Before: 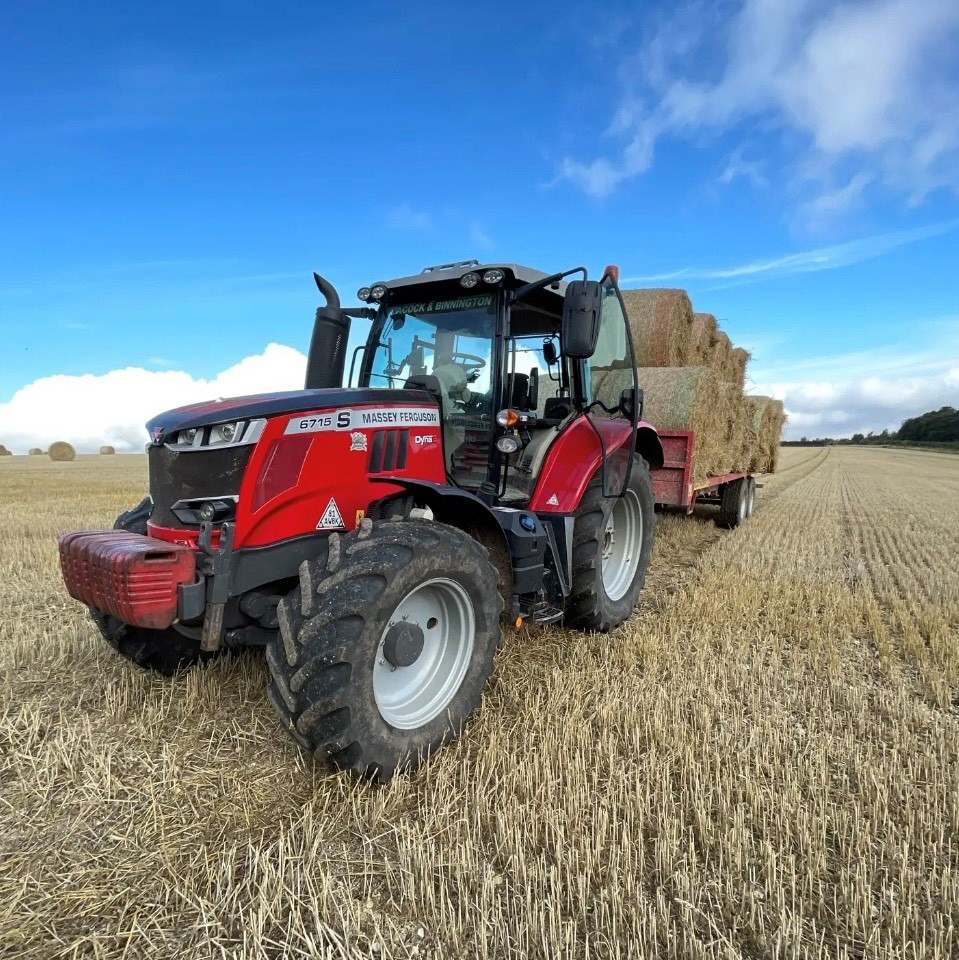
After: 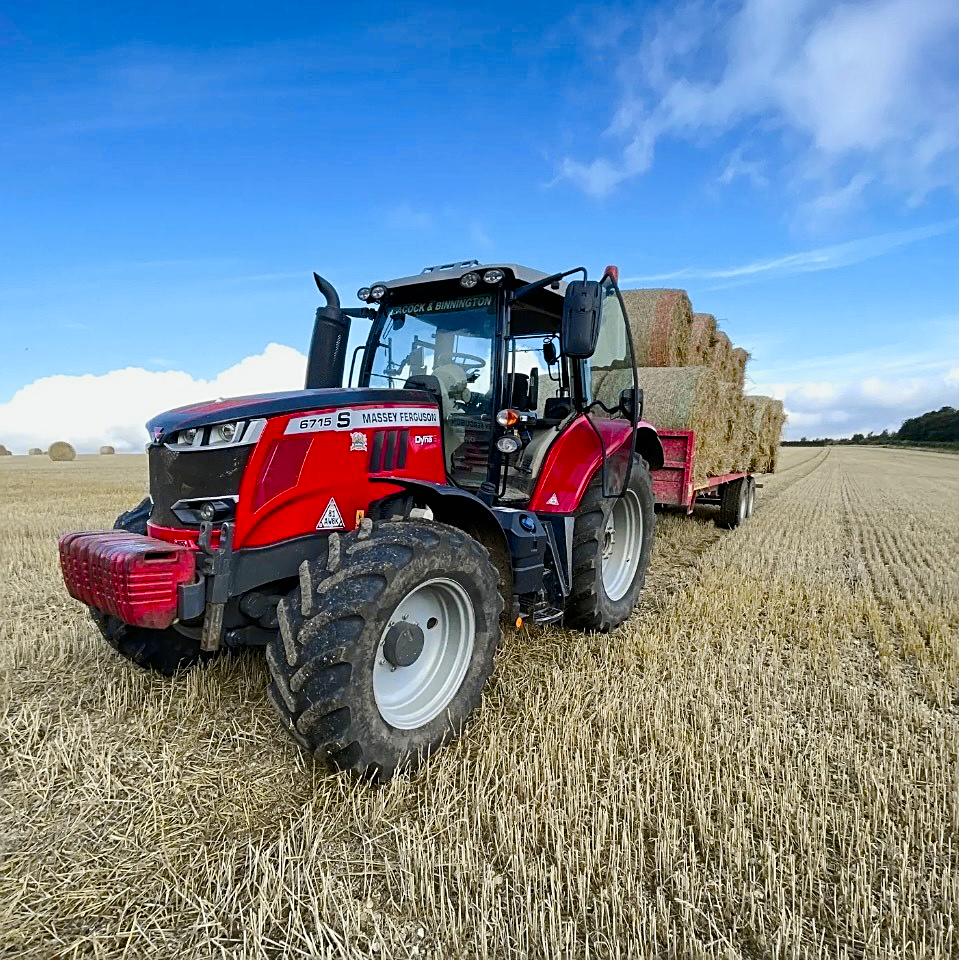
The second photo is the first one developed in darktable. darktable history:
tone curve: curves: ch0 [(0, 0) (0.23, 0.205) (0.486, 0.52) (0.822, 0.825) (0.994, 0.955)]; ch1 [(0, 0) (0.226, 0.261) (0.379, 0.442) (0.469, 0.472) (0.495, 0.495) (0.514, 0.504) (0.561, 0.568) (0.59, 0.612) (1, 1)]; ch2 [(0, 0) (0.269, 0.299) (0.459, 0.441) (0.498, 0.499) (0.523, 0.52) (0.586, 0.569) (0.635, 0.617) (0.659, 0.681) (0.718, 0.764) (1, 1)], color space Lab, independent channels, preserve colors none
sharpen: on, module defaults
color balance rgb: perceptual saturation grading › global saturation 20%, perceptual saturation grading › highlights -25%, perceptual saturation grading › shadows 50%
